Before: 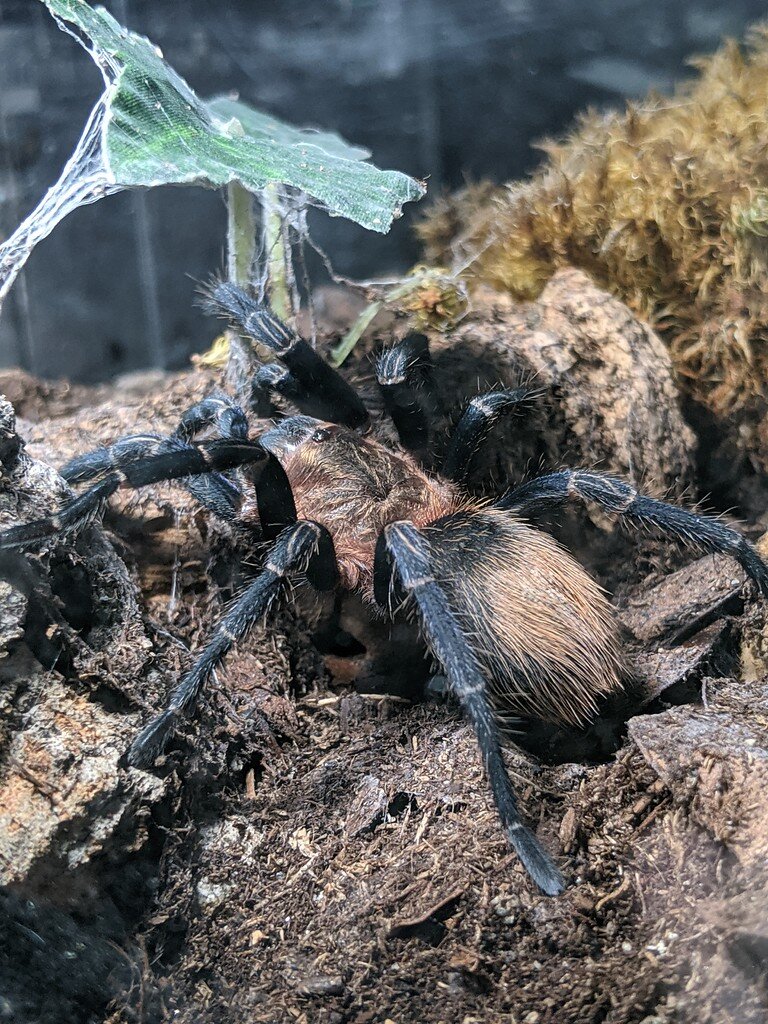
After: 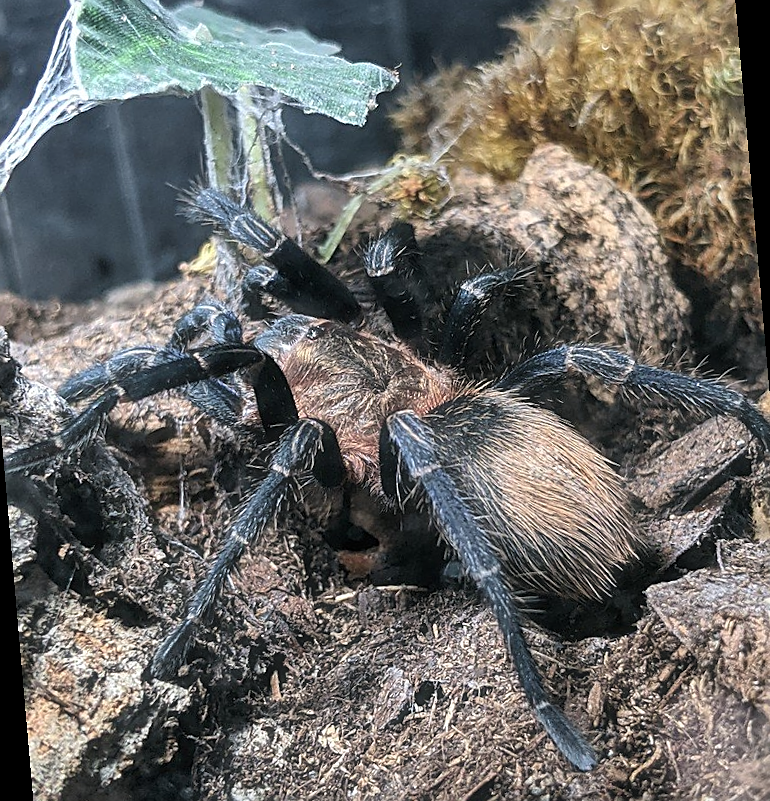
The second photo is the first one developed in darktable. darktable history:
haze removal: strength -0.05
rotate and perspective: rotation -5°, crop left 0.05, crop right 0.952, crop top 0.11, crop bottom 0.89
crop and rotate: top 2.479%, bottom 3.018%
sharpen: on, module defaults
